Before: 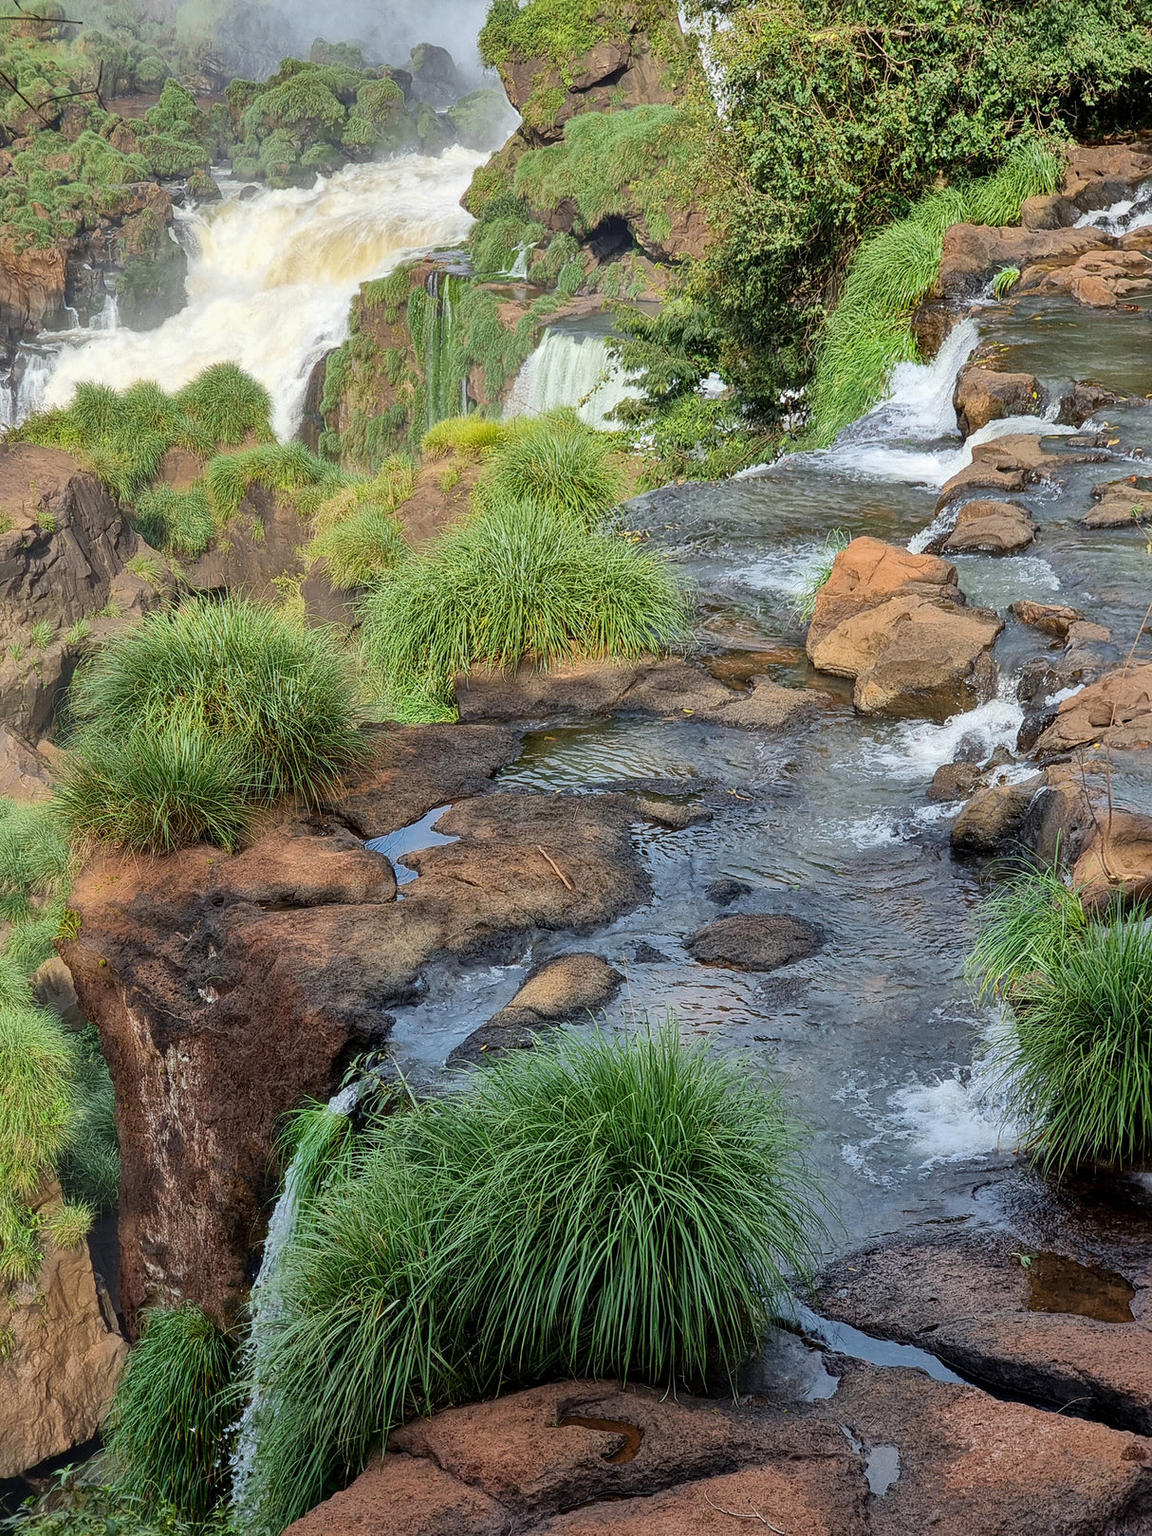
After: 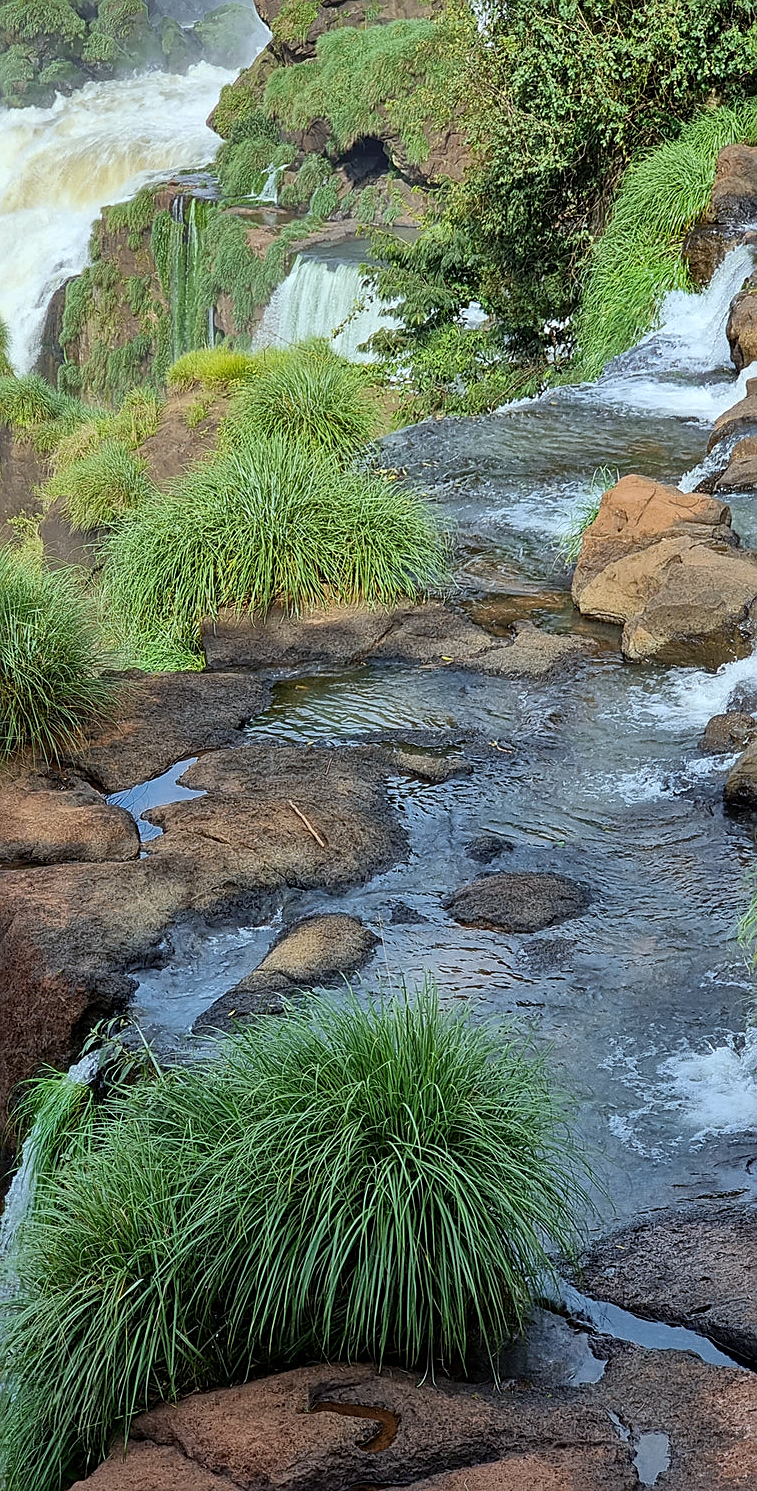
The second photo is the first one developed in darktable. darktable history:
sharpen: on, module defaults
crop and rotate: left 22.918%, top 5.629%, right 14.711%, bottom 2.247%
white balance: red 0.925, blue 1.046
